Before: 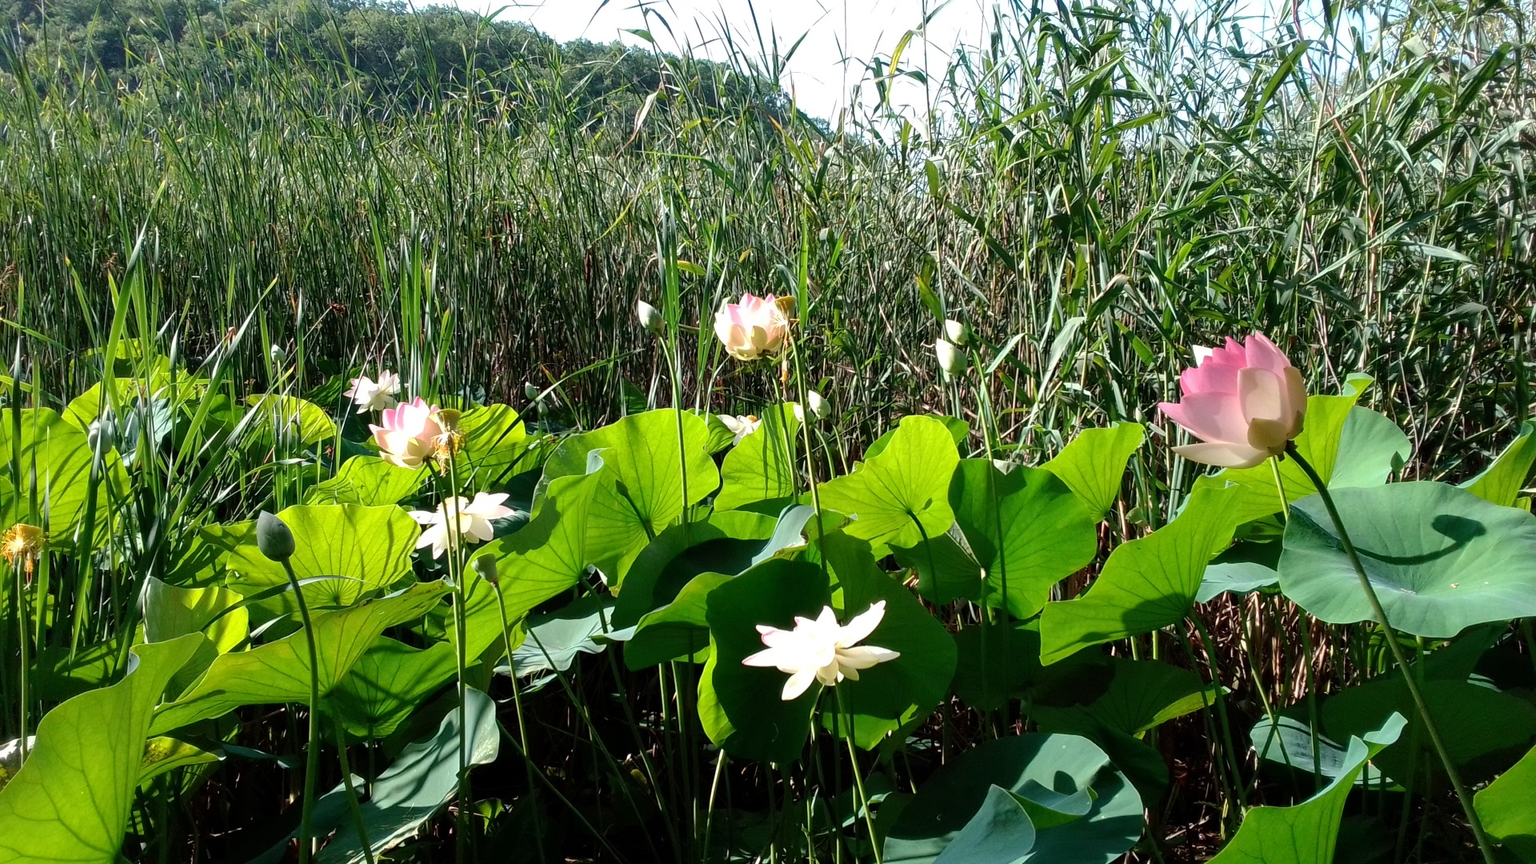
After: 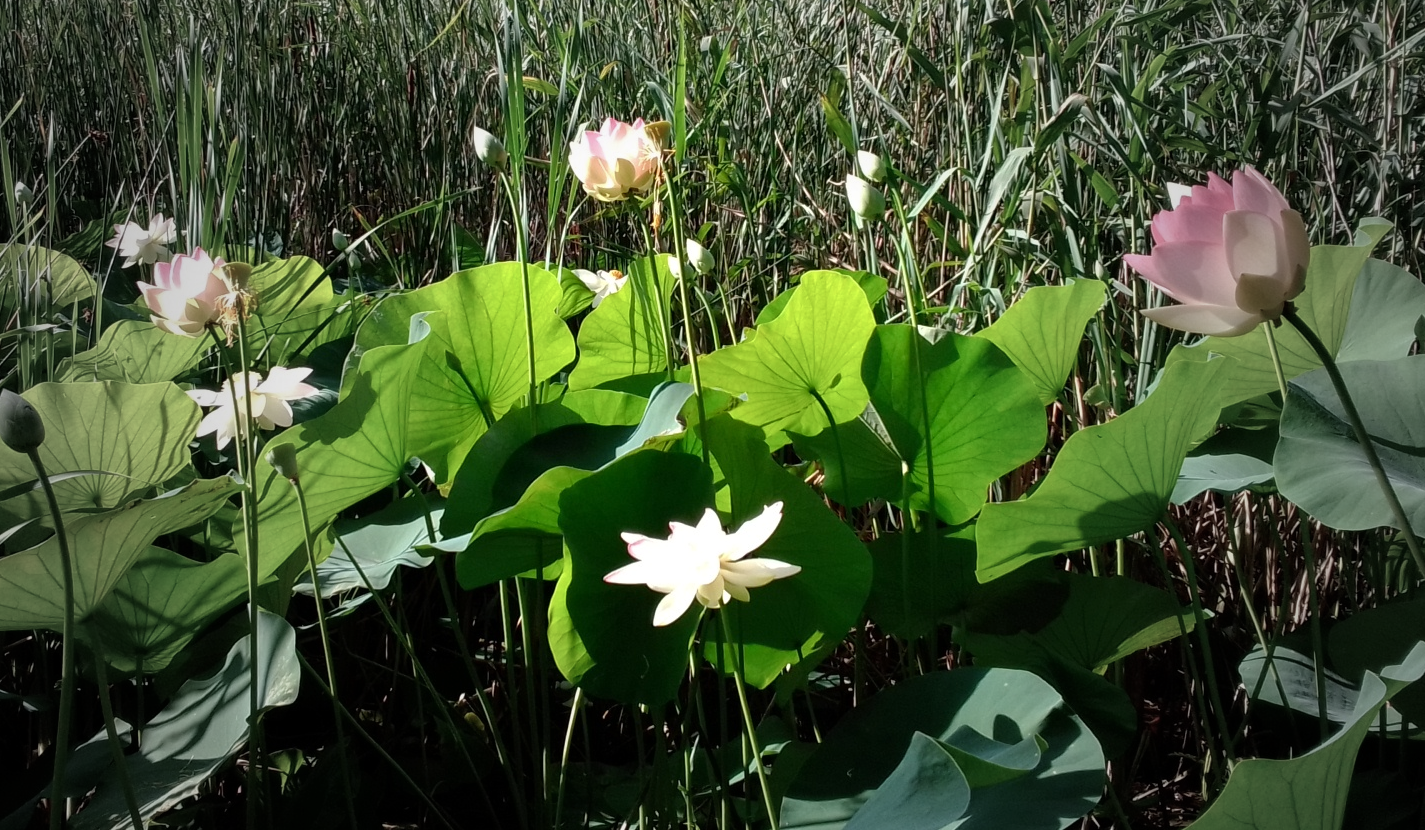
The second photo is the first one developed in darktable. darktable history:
tone equalizer: edges refinement/feathering 500, mask exposure compensation -1.57 EV, preserve details no
vignetting: fall-off start 33.86%, fall-off radius 64.35%, width/height ratio 0.958
crop: left 16.879%, top 23.101%, right 8.868%
color balance rgb: perceptual saturation grading › global saturation -1.952%, perceptual saturation grading › highlights -7.472%, perceptual saturation grading › mid-tones 8.118%, perceptual saturation grading › shadows 2.901%
